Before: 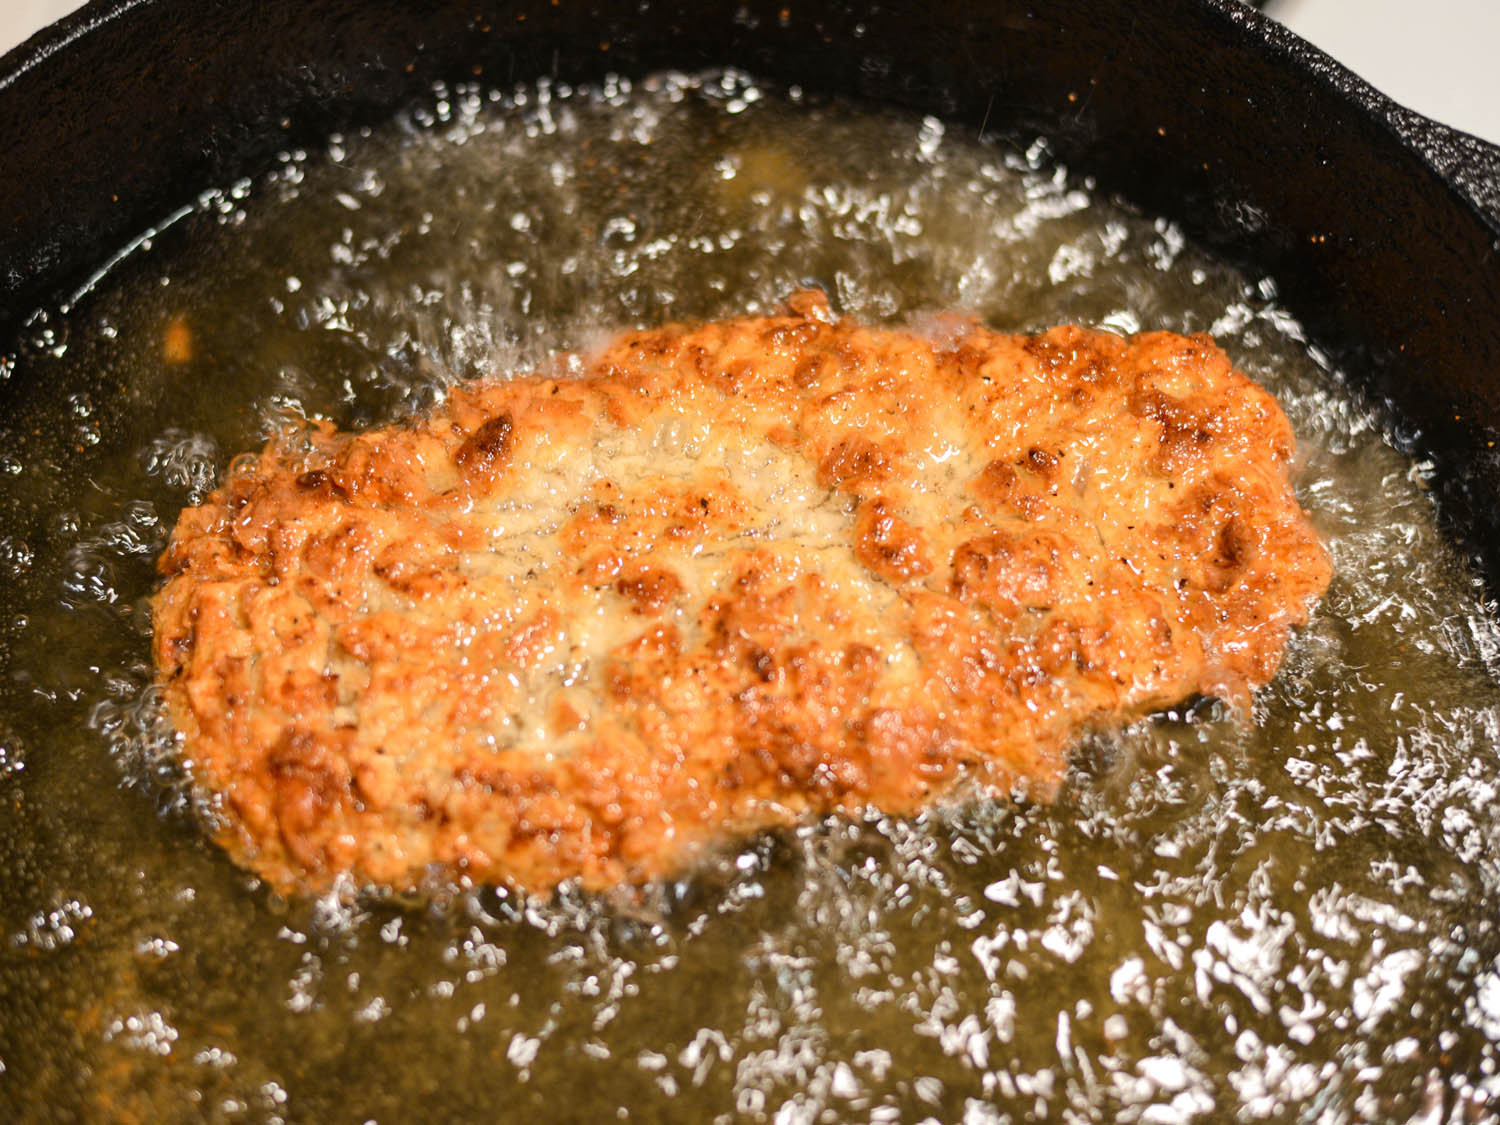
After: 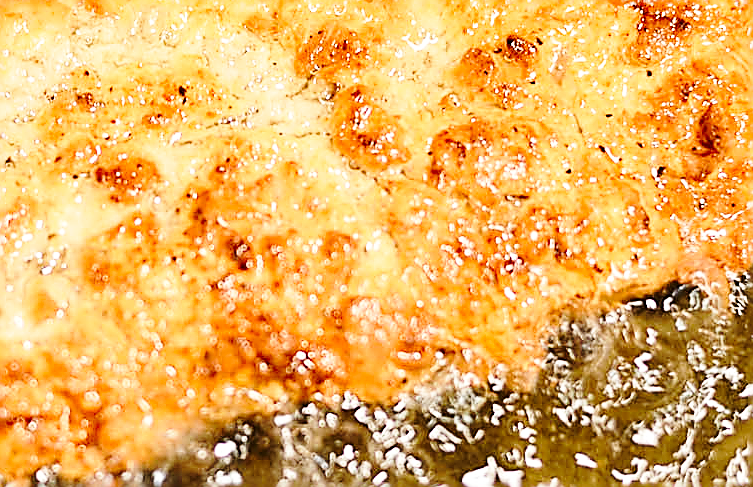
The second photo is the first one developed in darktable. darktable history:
crop: left 34.849%, top 36.678%, right 14.915%, bottom 19.976%
sharpen: amount 1.866
base curve: curves: ch0 [(0, 0) (0.028, 0.03) (0.121, 0.232) (0.46, 0.748) (0.859, 0.968) (1, 1)], preserve colors none
